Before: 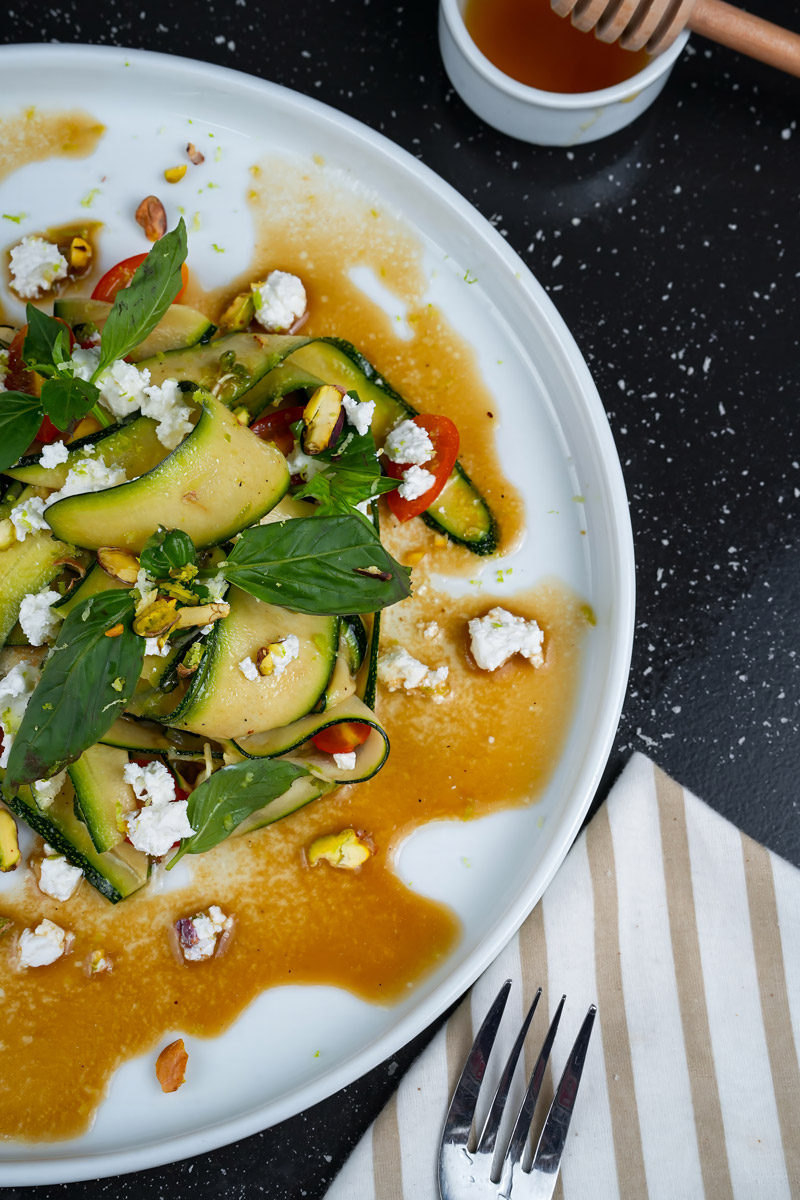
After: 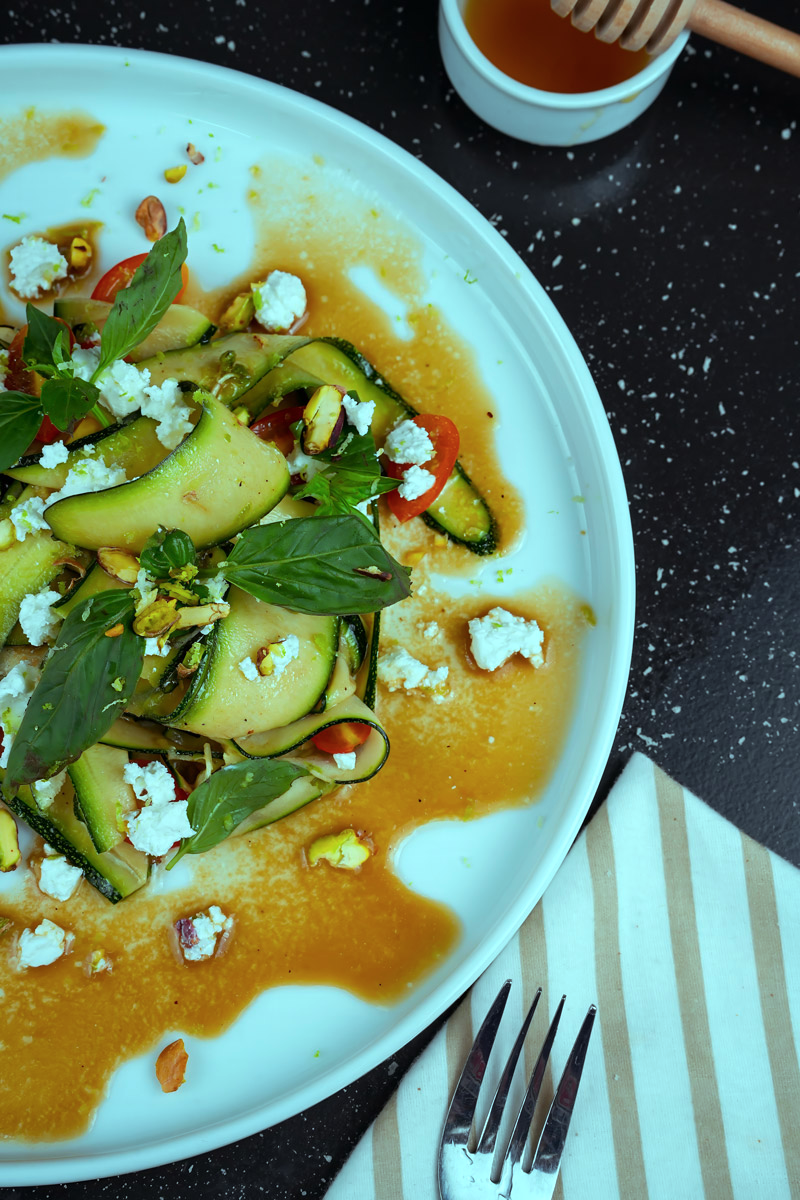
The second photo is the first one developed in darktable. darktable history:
color balance rgb: highlights gain › chroma 5.477%, highlights gain › hue 194.76°, perceptual saturation grading › global saturation 0.117%
